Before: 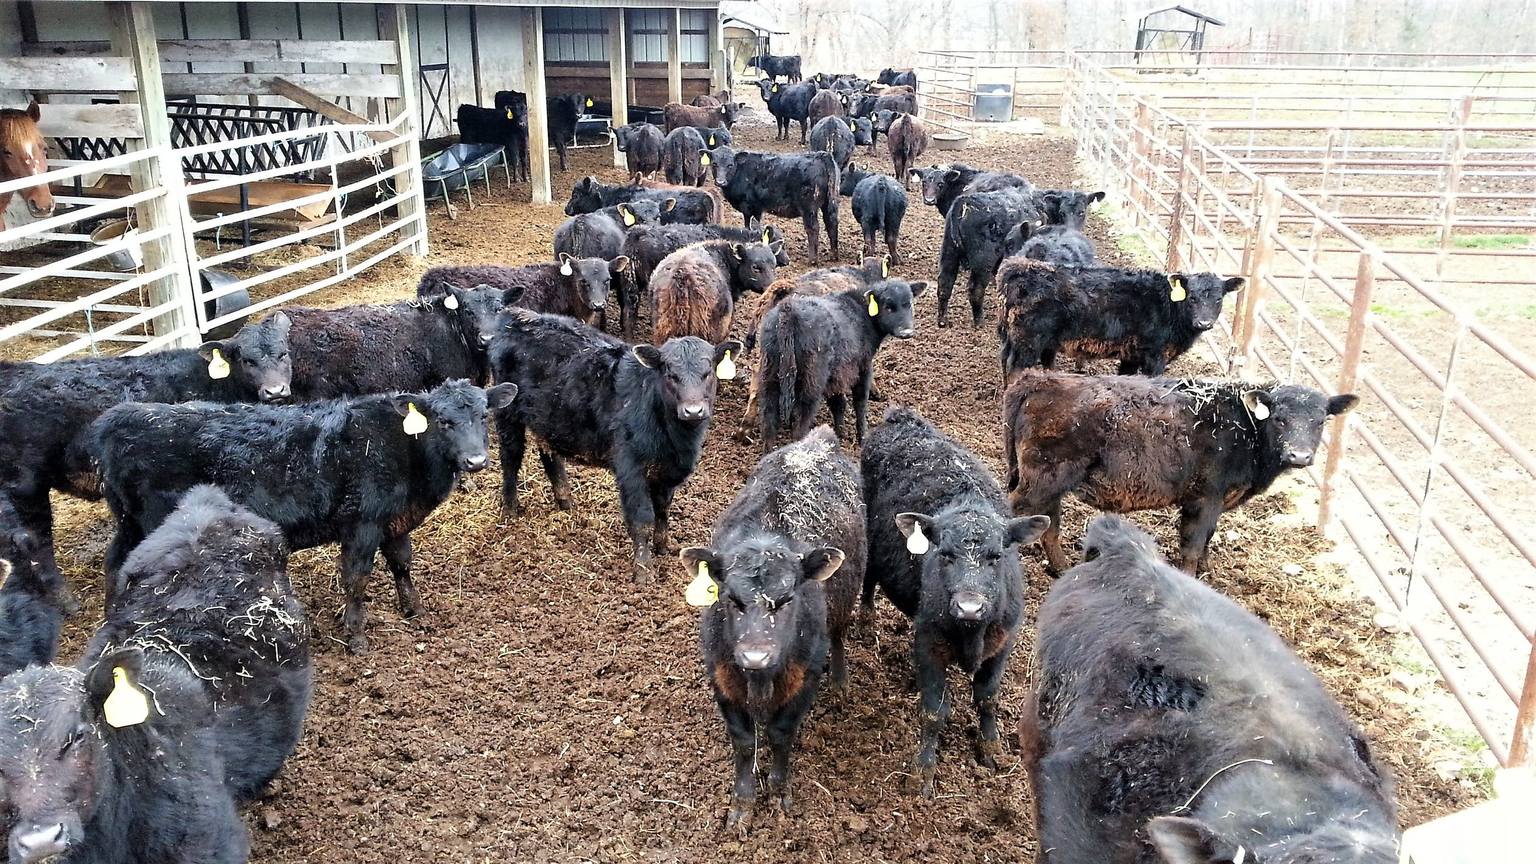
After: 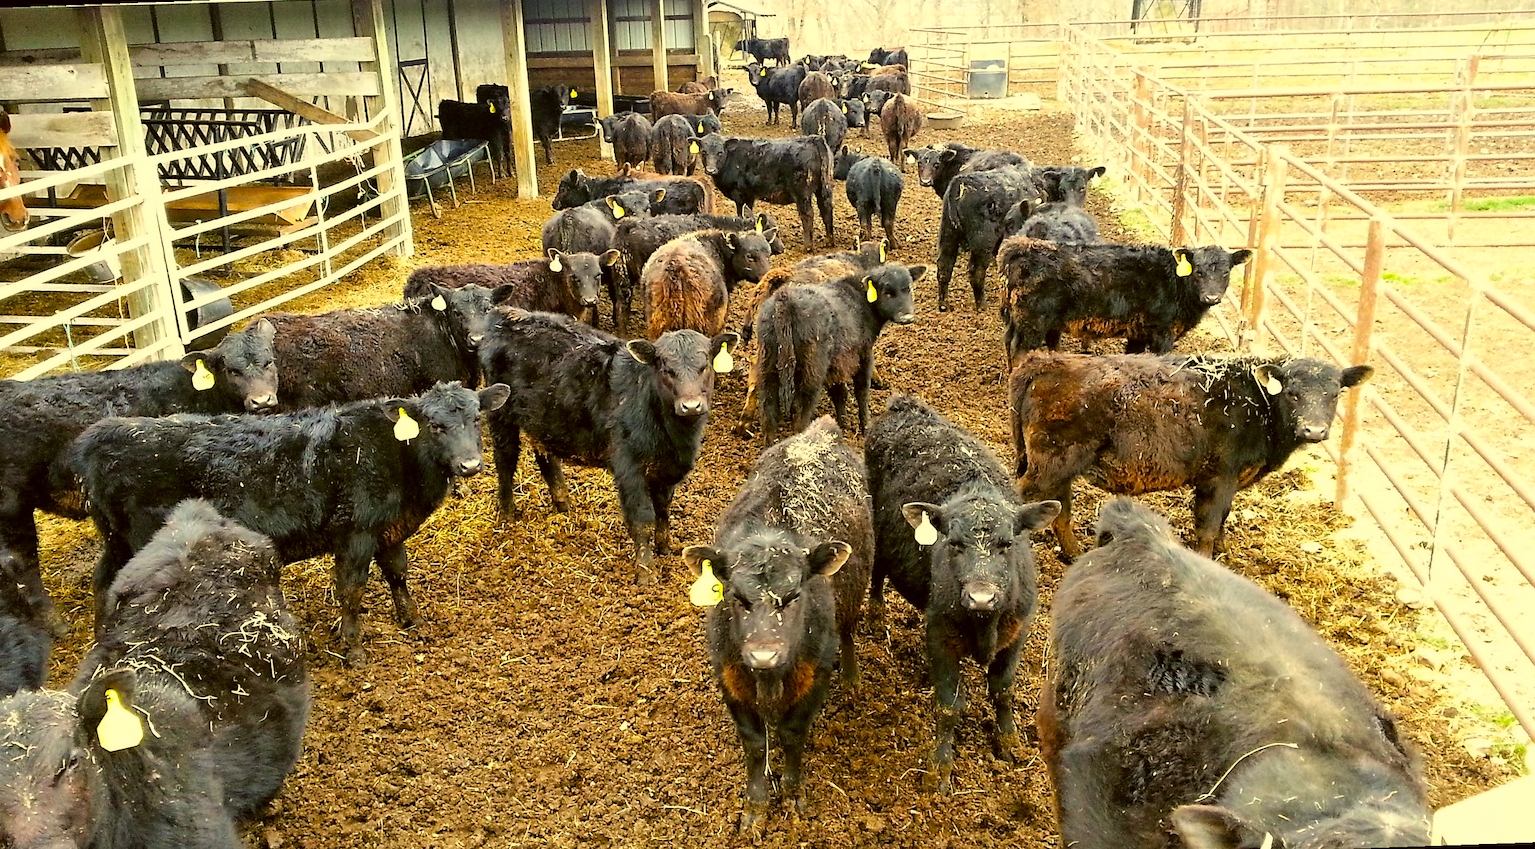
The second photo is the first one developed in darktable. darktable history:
color balance rgb: linear chroma grading › global chroma 15%, perceptual saturation grading › global saturation 30%
color correction: highlights a* 0.162, highlights b* 29.53, shadows a* -0.162, shadows b* 21.09
rotate and perspective: rotation -2°, crop left 0.022, crop right 0.978, crop top 0.049, crop bottom 0.951
